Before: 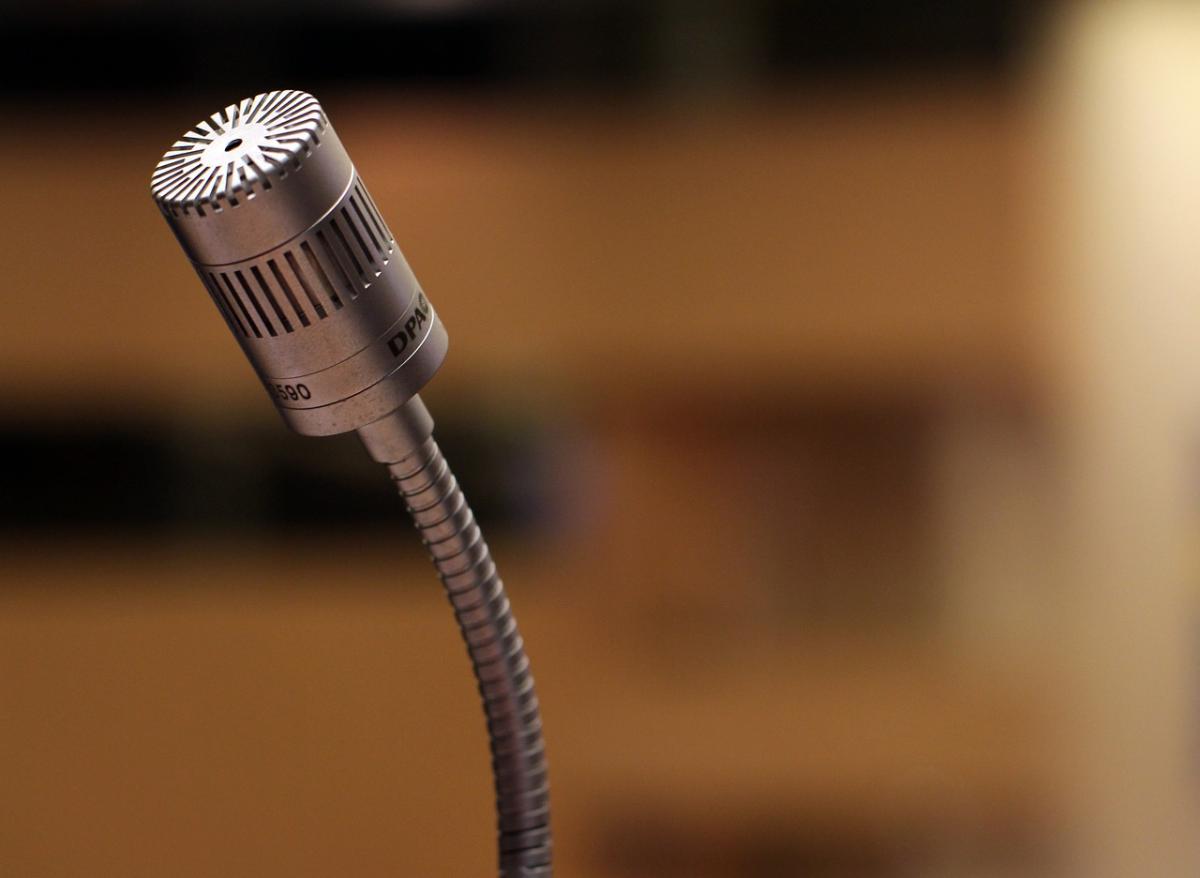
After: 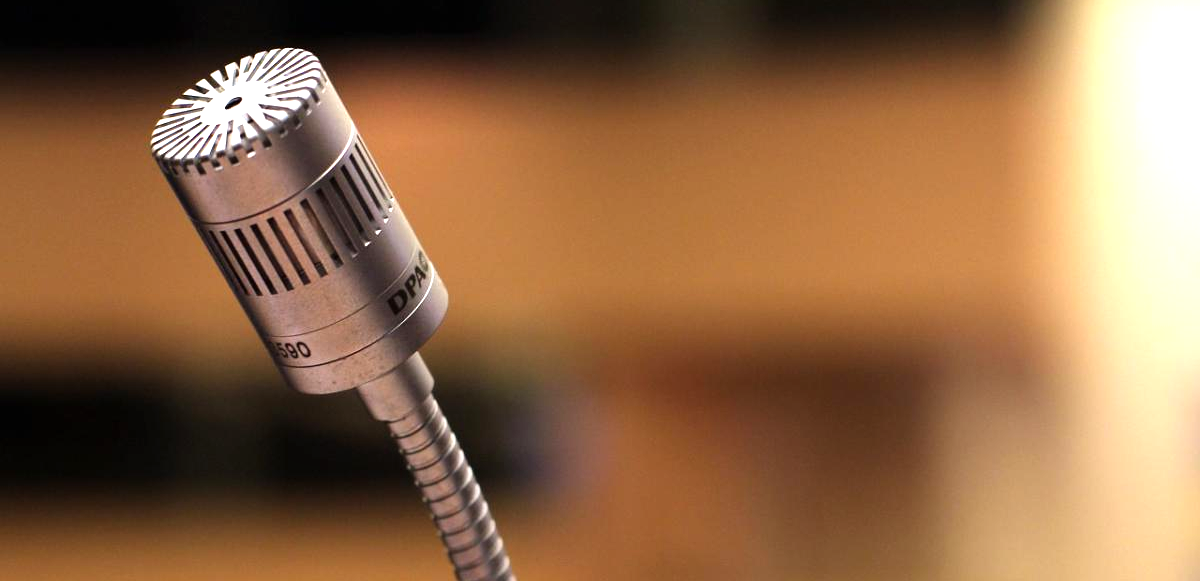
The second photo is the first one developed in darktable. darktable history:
exposure: black level correction 0, exposure 0.693 EV, compensate highlight preservation false
crop and rotate: top 4.839%, bottom 28.939%
tone equalizer: -8 EV -0.395 EV, -7 EV -0.38 EV, -6 EV -0.317 EV, -5 EV -0.218 EV, -3 EV 0.202 EV, -2 EV 0.353 EV, -1 EV 0.4 EV, +0 EV 0.436 EV, mask exposure compensation -0.491 EV
